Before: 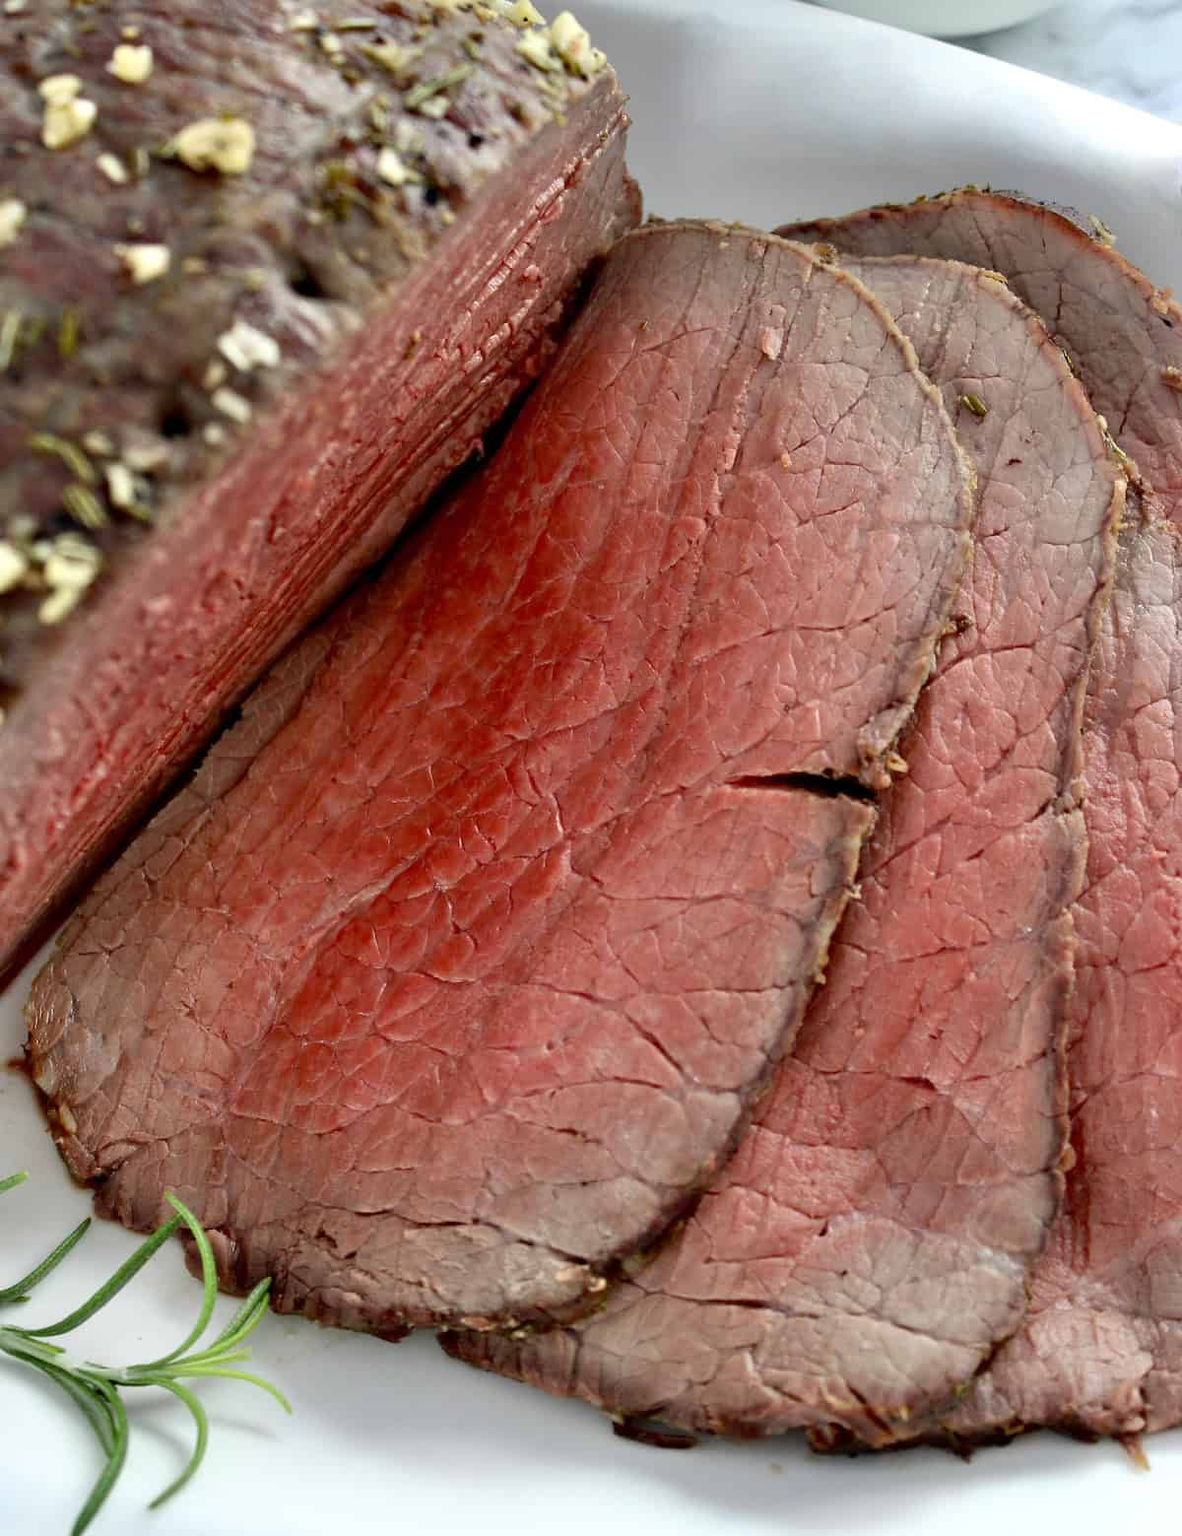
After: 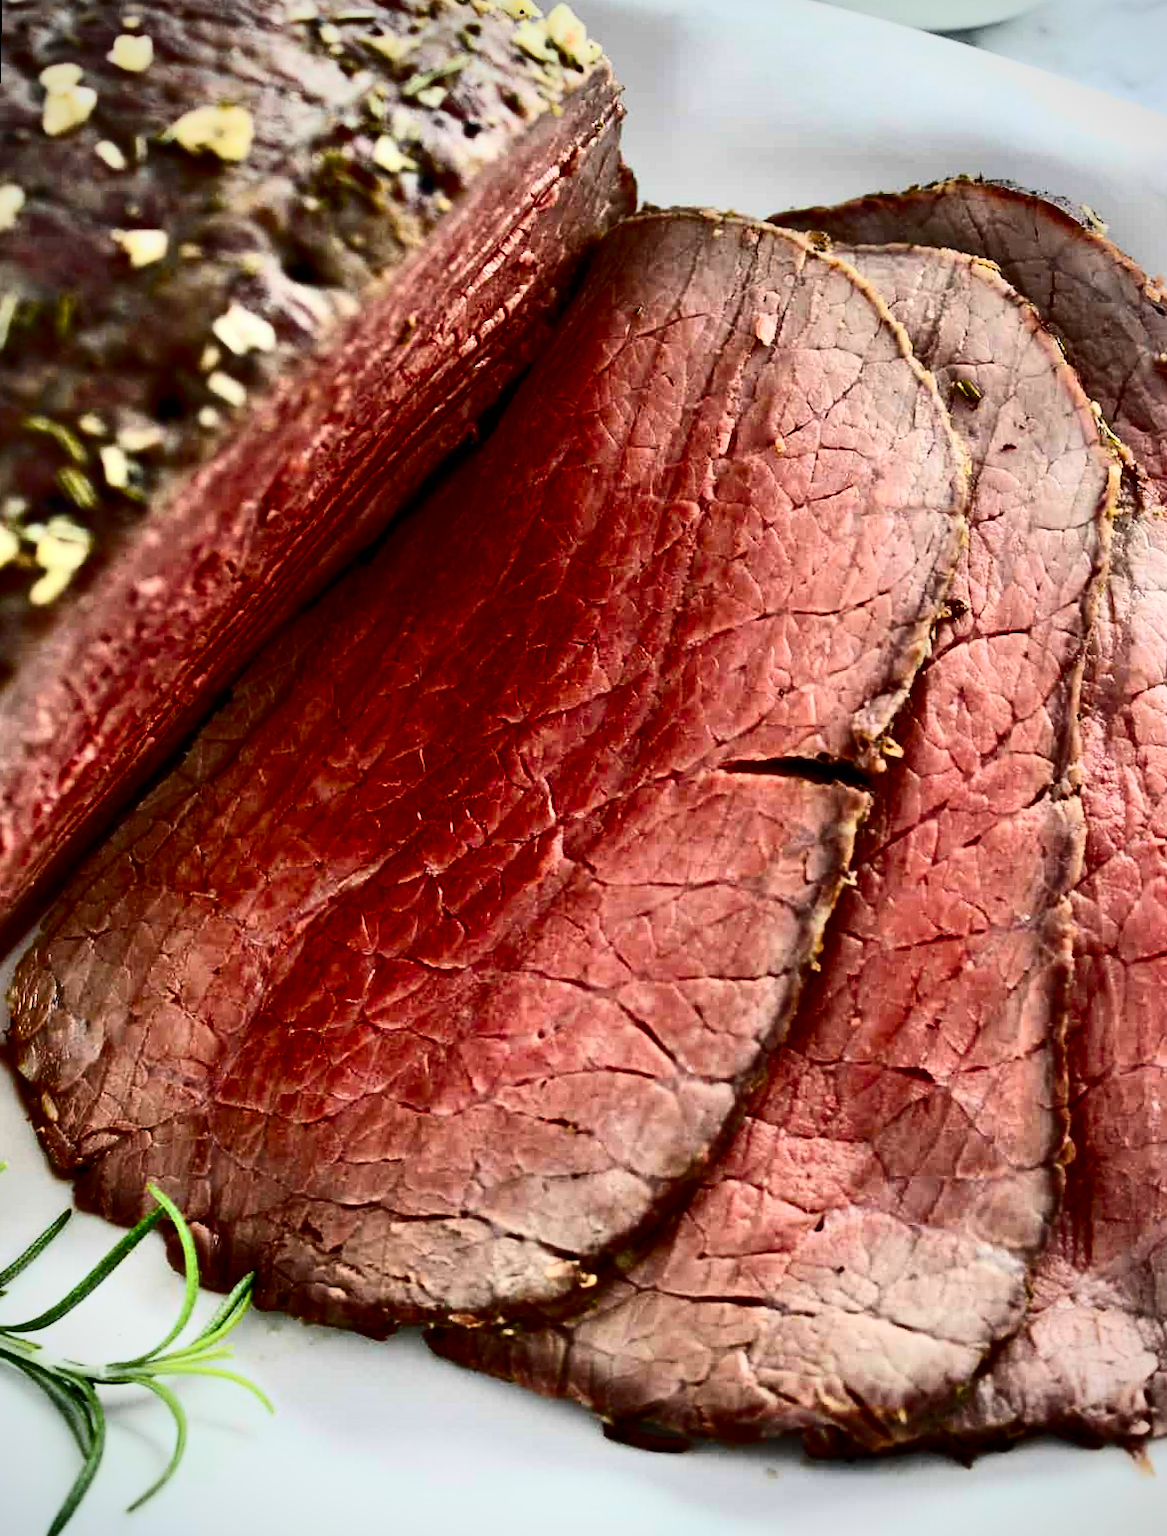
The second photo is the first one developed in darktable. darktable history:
vignetting: fall-off radius 60.92%
contrast brightness saturation: contrast 0.5, saturation -0.1
rotate and perspective: rotation 0.226°, lens shift (vertical) -0.042, crop left 0.023, crop right 0.982, crop top 0.006, crop bottom 0.994
color balance rgb: perceptual saturation grading › global saturation 25%, global vibrance 20%
tone equalizer: on, module defaults
